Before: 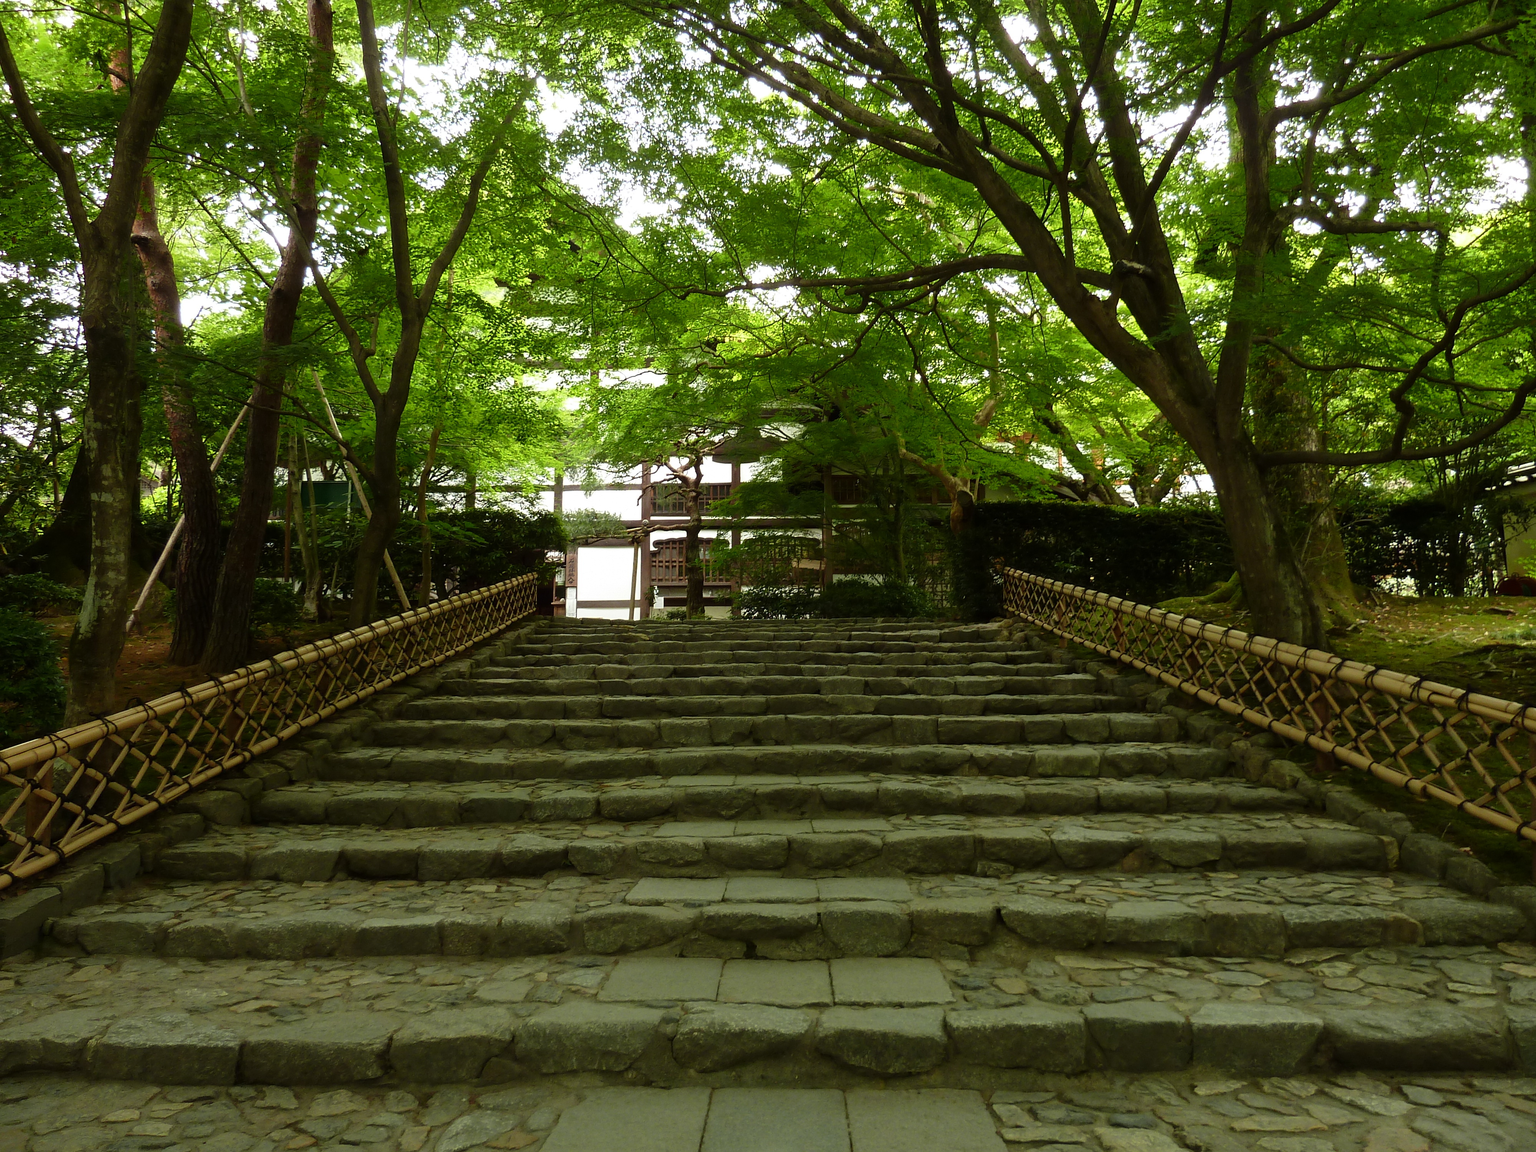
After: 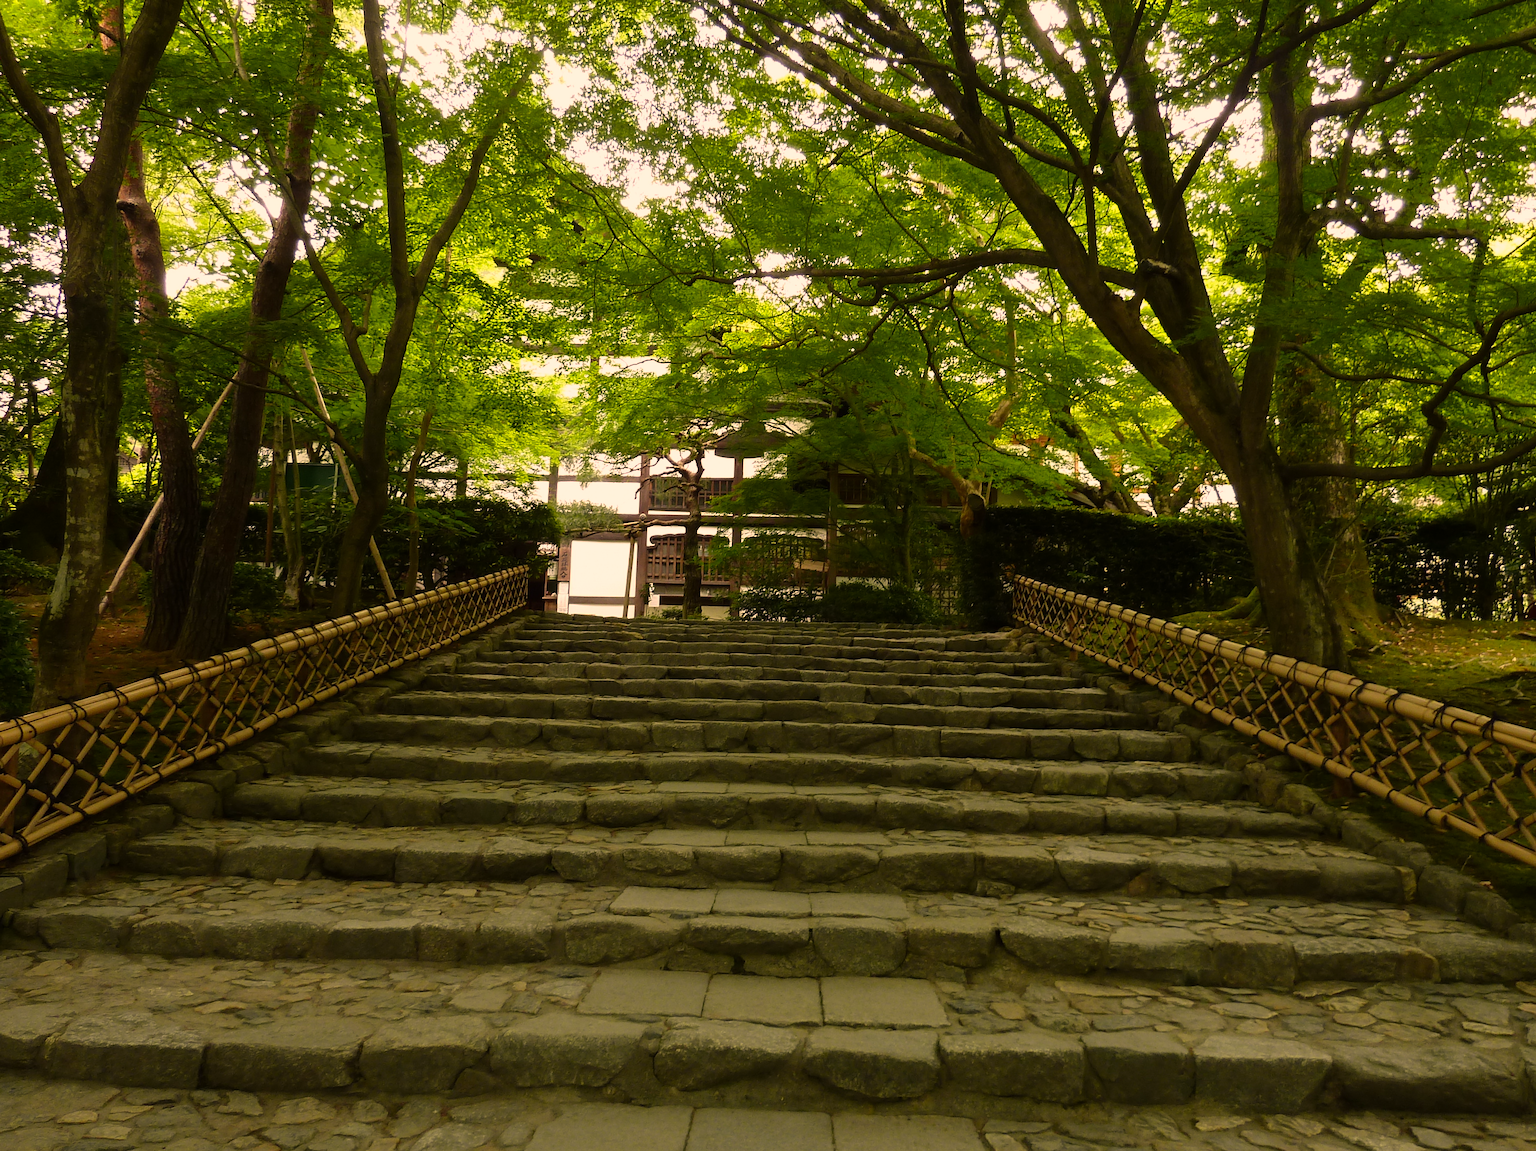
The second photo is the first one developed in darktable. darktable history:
crop and rotate: angle -1.78°
color correction: highlights a* 17.78, highlights b* 19.17
shadows and highlights: radius 335.87, shadows 63.68, highlights 5.23, compress 87.52%, soften with gaussian
